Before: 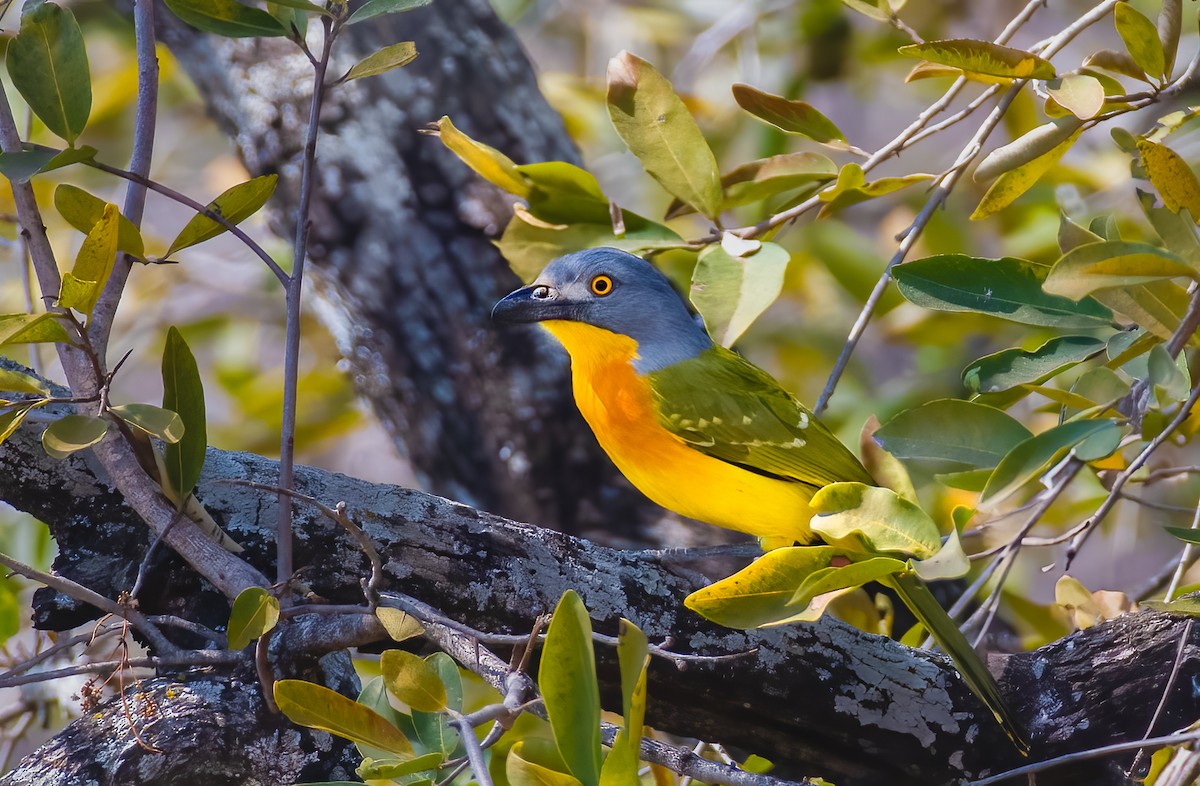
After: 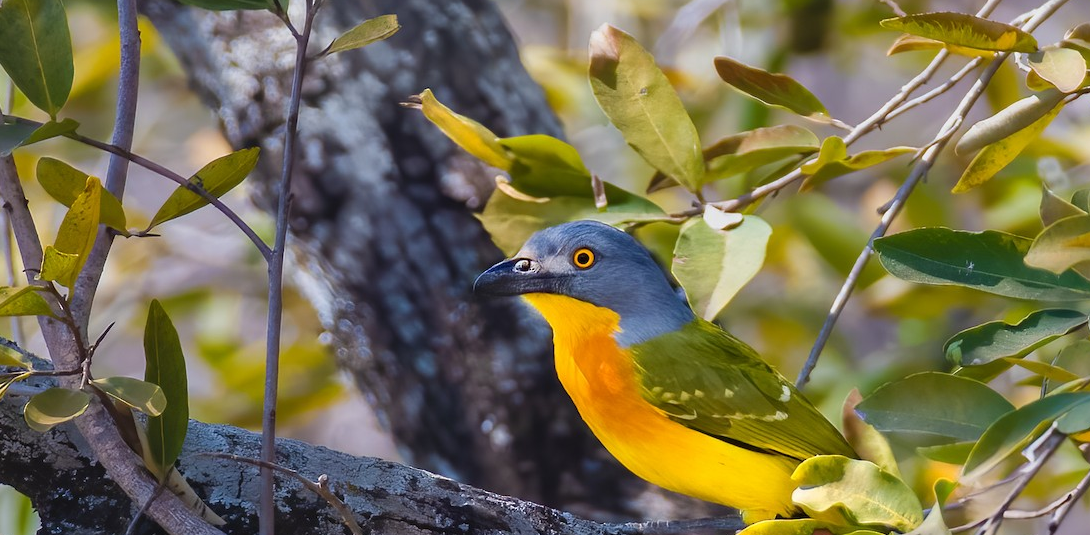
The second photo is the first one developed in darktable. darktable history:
crop: left 1.534%, top 3.444%, right 7.578%, bottom 28.49%
